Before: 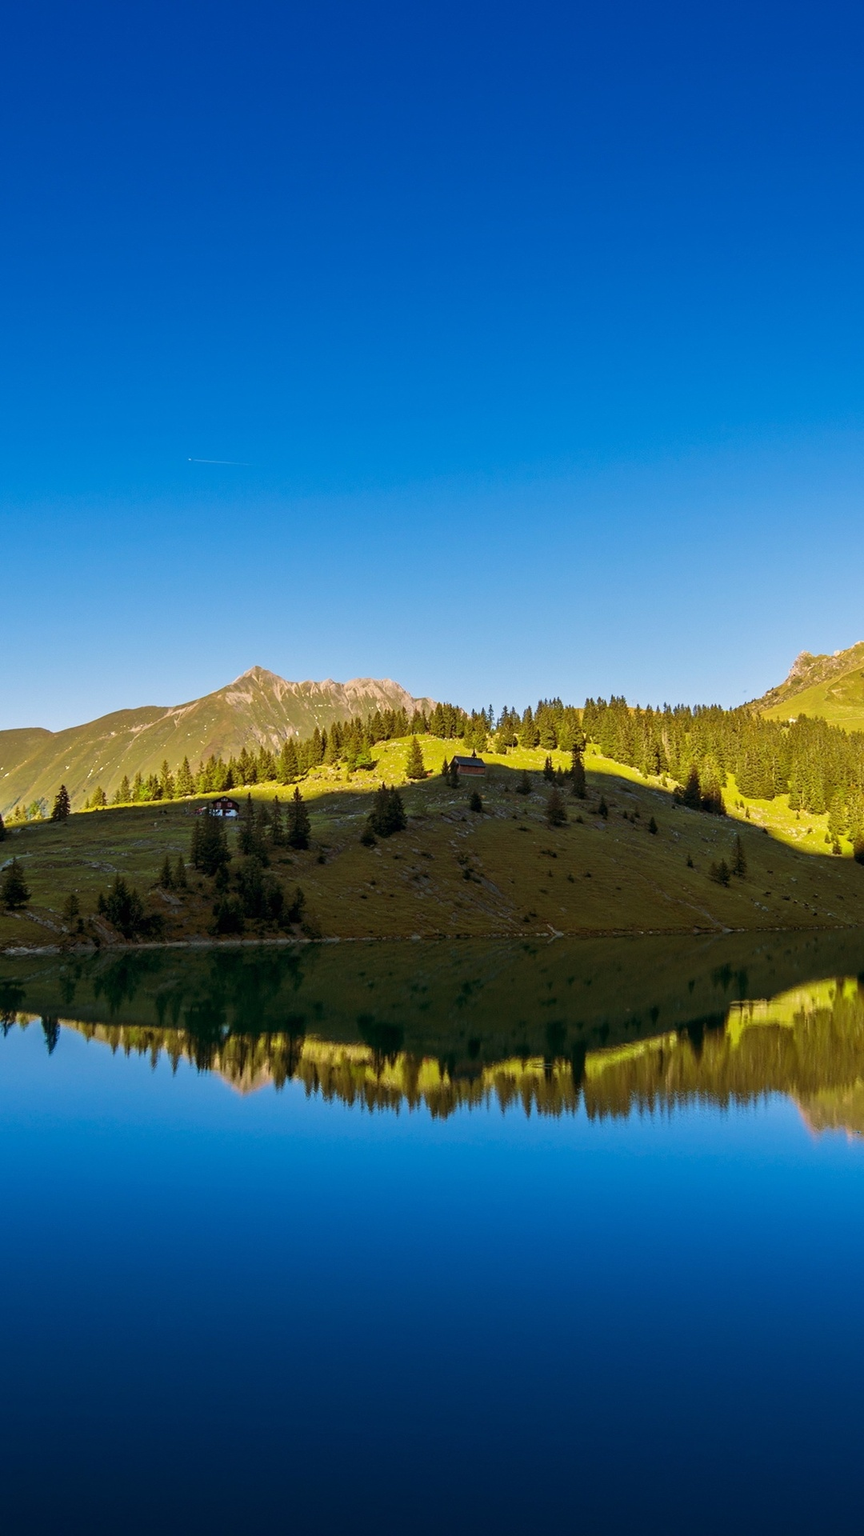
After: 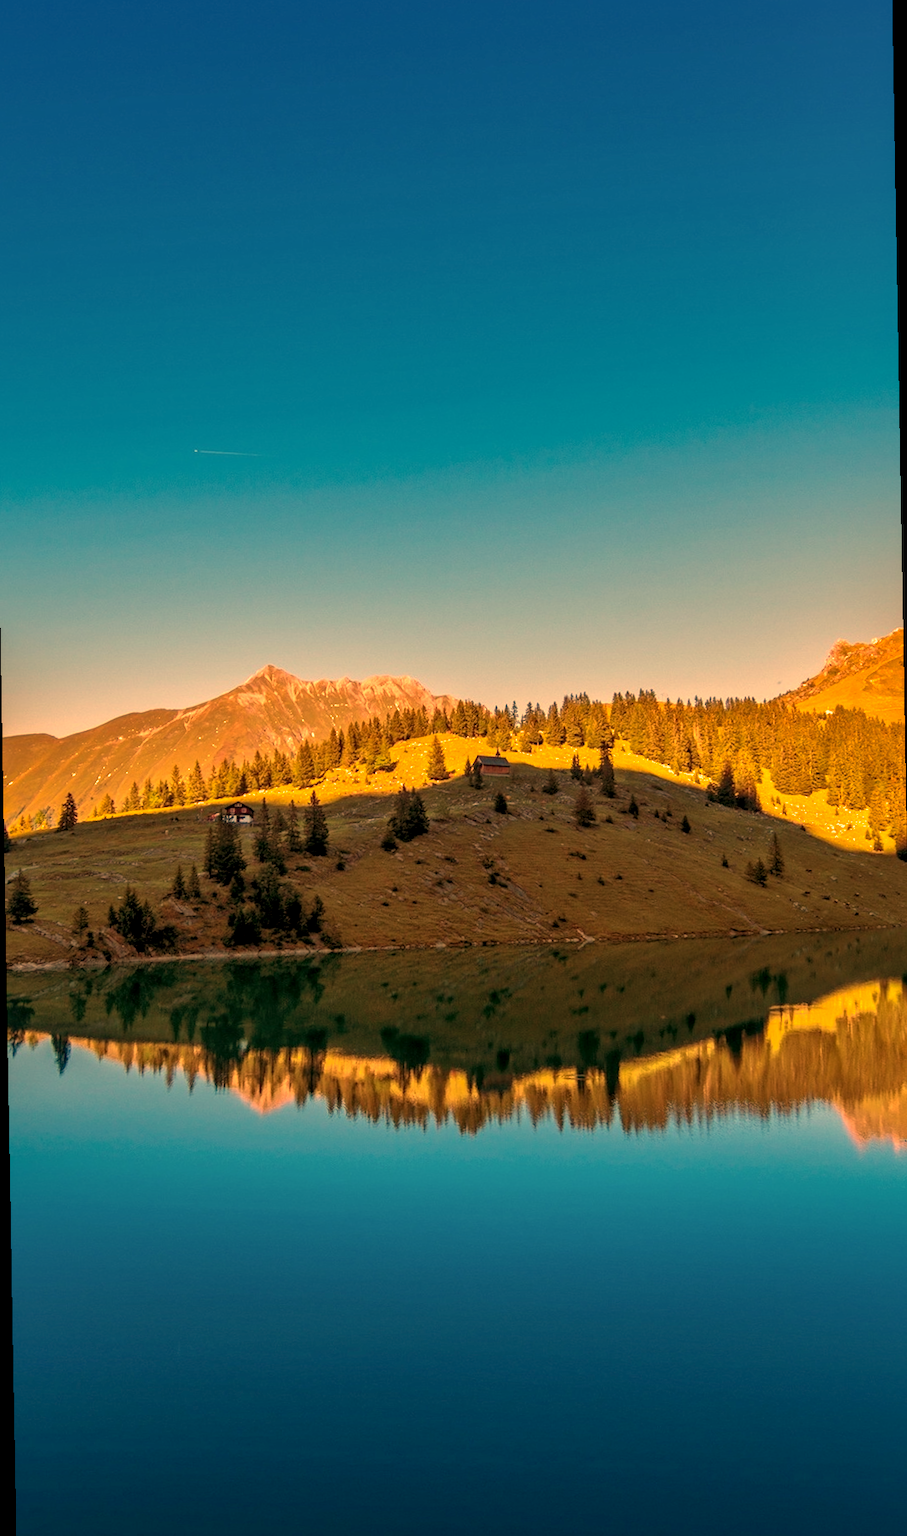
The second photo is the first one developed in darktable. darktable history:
shadows and highlights: on, module defaults
rotate and perspective: rotation -1°, crop left 0.011, crop right 0.989, crop top 0.025, crop bottom 0.975
white balance: red 1.467, blue 0.684
local contrast: on, module defaults
